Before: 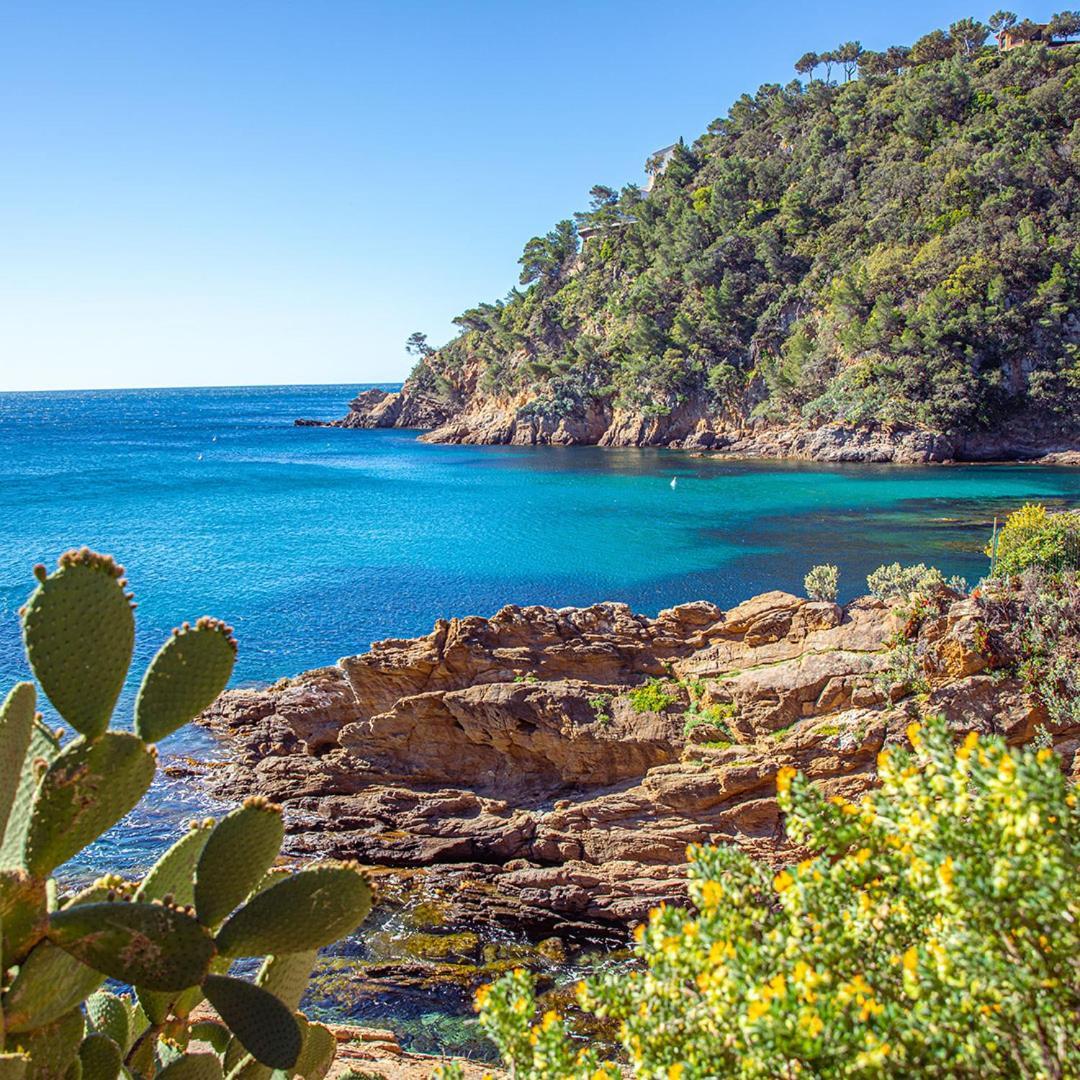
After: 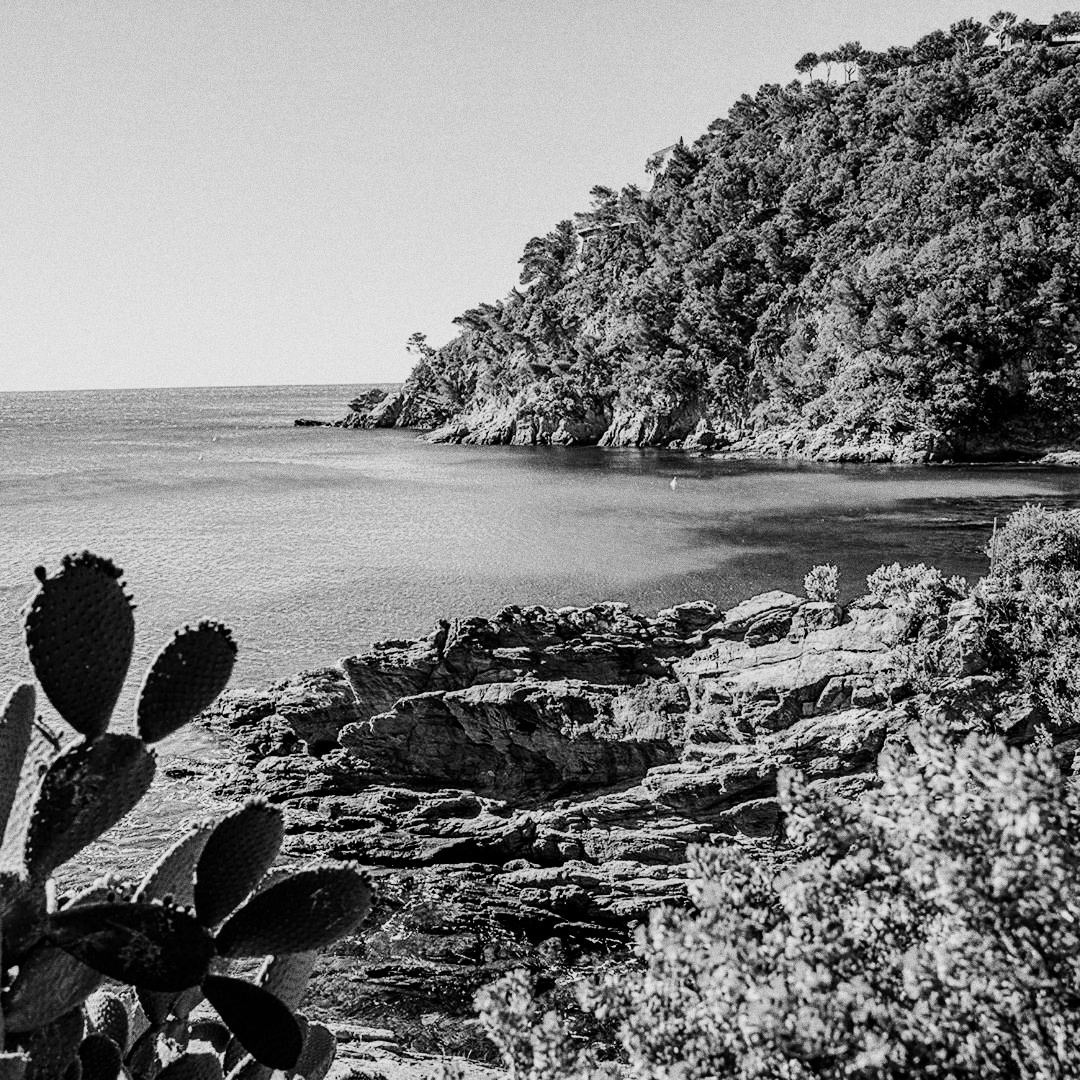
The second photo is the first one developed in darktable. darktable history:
contrast equalizer: octaves 7, y [[0.6 ×6], [0.55 ×6], [0 ×6], [0 ×6], [0 ×6]], mix 0.29
color calibration "_builtin_monochrome | ILFORD HP5+": output gray [0.253, 0.26, 0.487, 0], gray › normalize channels true, illuminant same as pipeline (D50), adaptation XYZ, x 0.346, y 0.359, gamut compression 0
color balance rgb: global offset › luminance -0.51%, perceptual saturation grading › global saturation 27.53%, perceptual saturation grading › highlights -25%, perceptual saturation grading › shadows 25%, perceptual brilliance grading › highlights 6.62%, perceptual brilliance grading › mid-tones 17.07%, perceptual brilliance grading › shadows -5.23%
grain "silver grain": coarseness 0.09 ISO, strength 40%
haze removal: adaptive false
sigmoid: contrast 1.69, skew -0.23, preserve hue 0%, red attenuation 0.1, red rotation 0.035, green attenuation 0.1, green rotation -0.017, blue attenuation 0.15, blue rotation -0.052, base primaries Rec2020
exposure "_builtin_magic lantern defaults": compensate highlight preservation false
